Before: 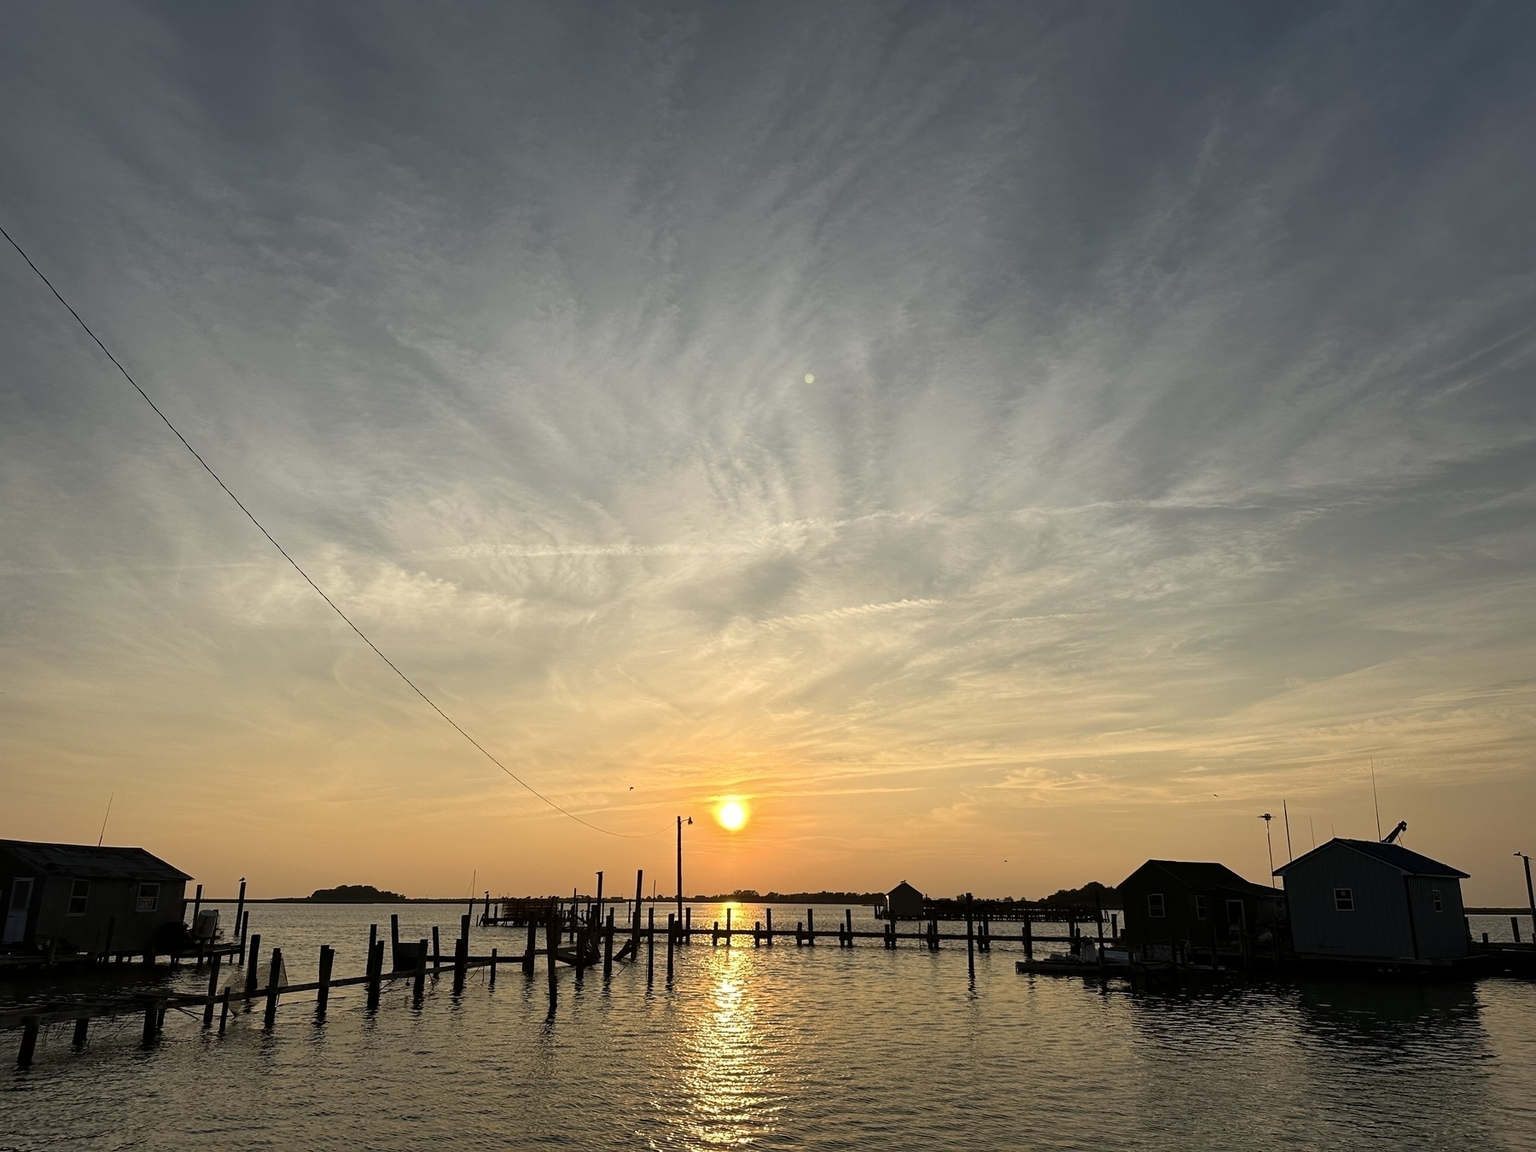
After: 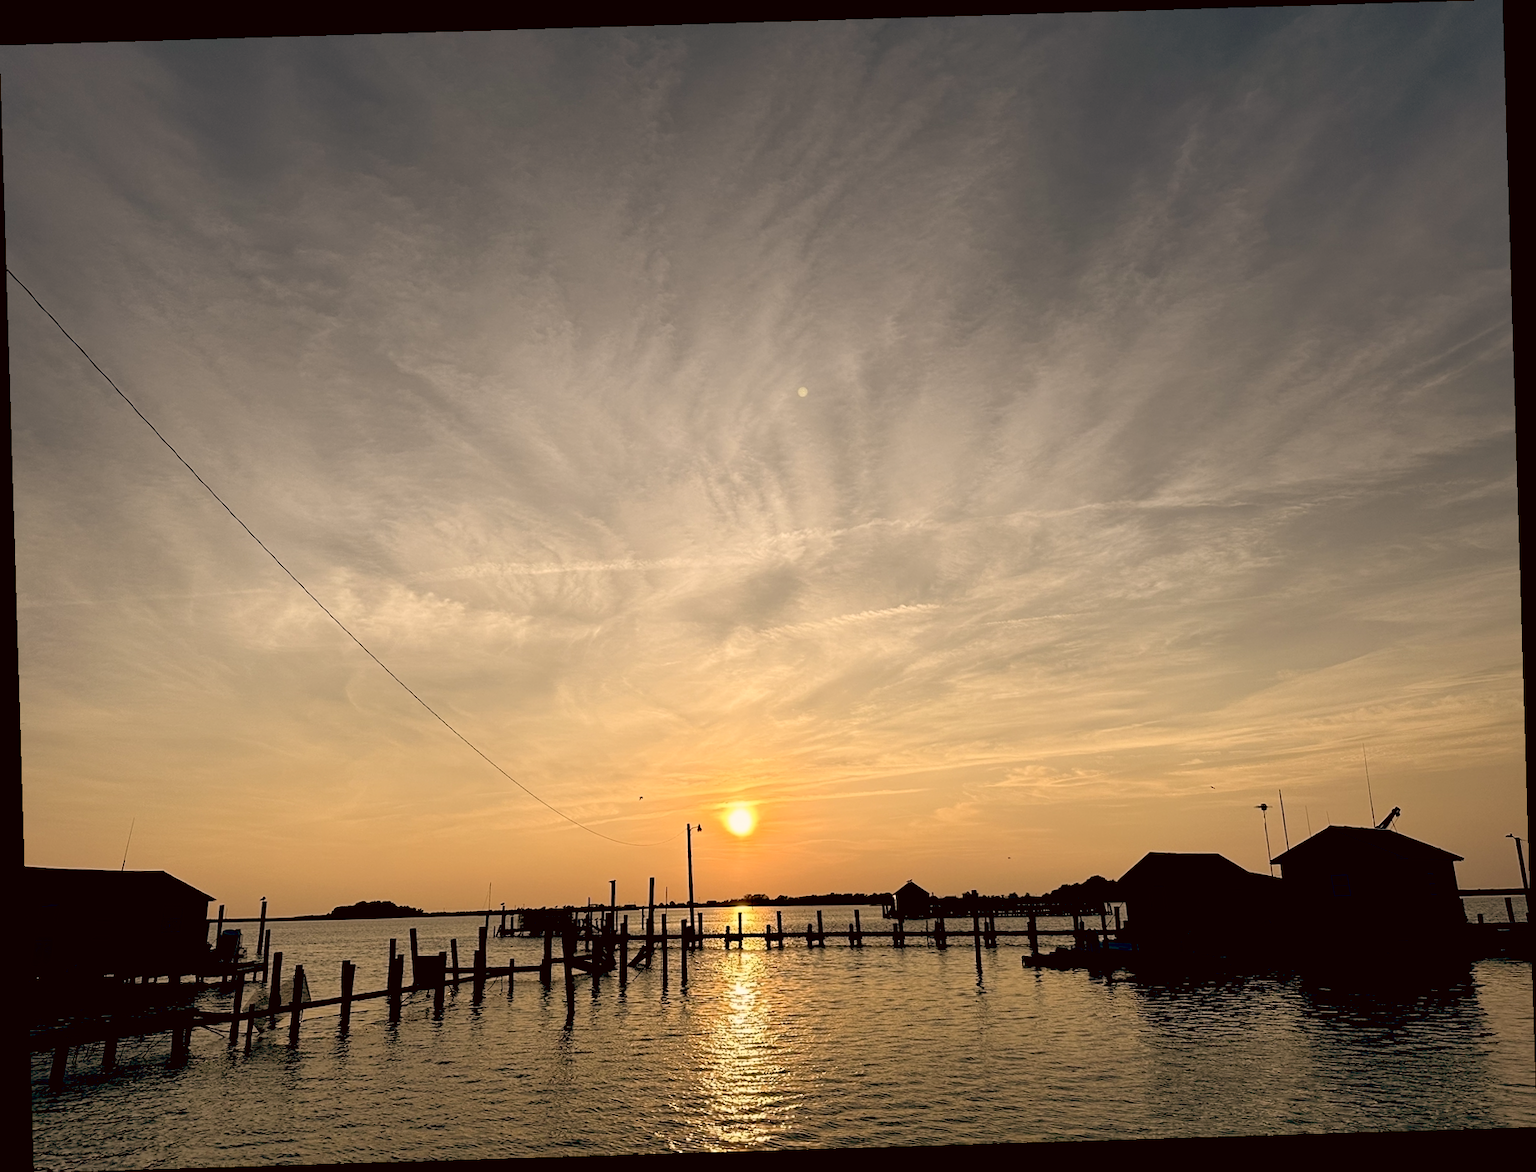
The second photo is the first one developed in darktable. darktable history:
rotate and perspective: rotation -1.75°, automatic cropping off
color balance: lift [0.975, 0.993, 1, 1.015], gamma [1.1, 1, 1, 0.945], gain [1, 1.04, 1, 0.95]
color correction: highlights a* 6.27, highlights b* 8.19, shadows a* 5.94, shadows b* 7.23, saturation 0.9
